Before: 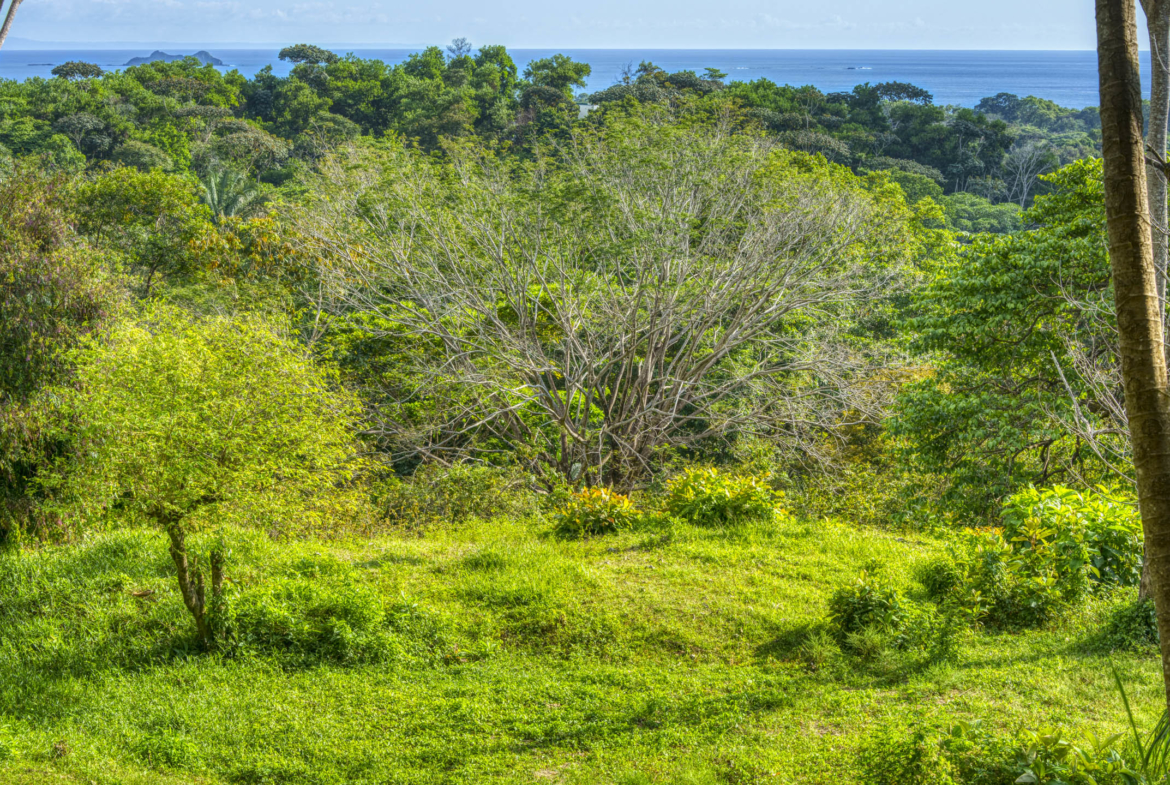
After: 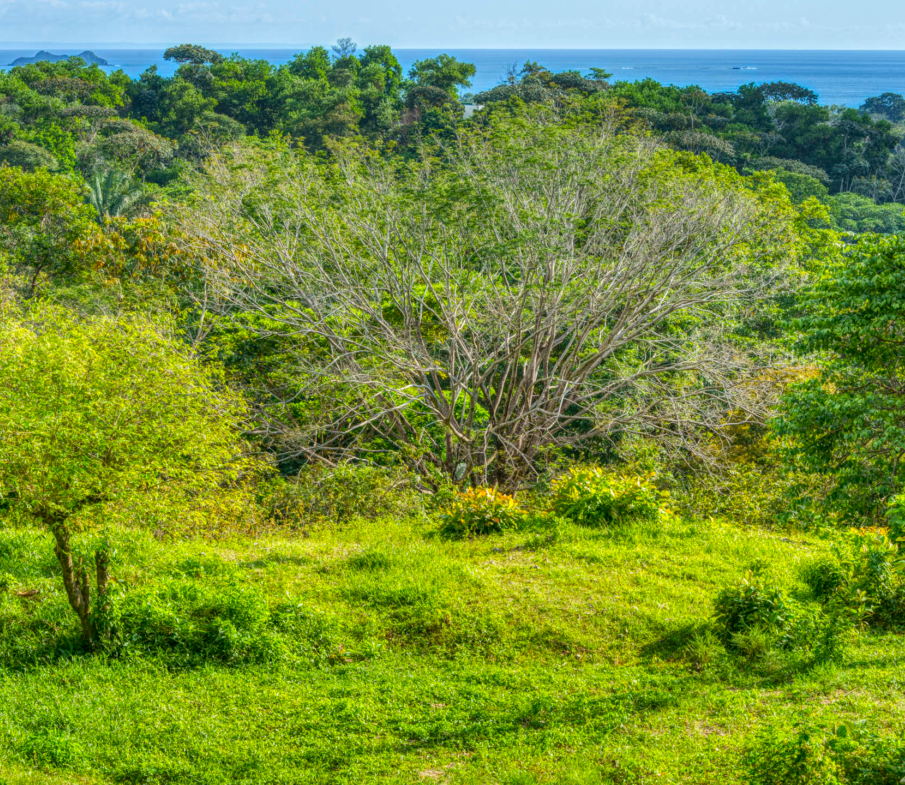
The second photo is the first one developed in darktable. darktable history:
tone equalizer: edges refinement/feathering 500, mask exposure compensation -1.57 EV, preserve details no
crop: left 9.887%, right 12.715%
